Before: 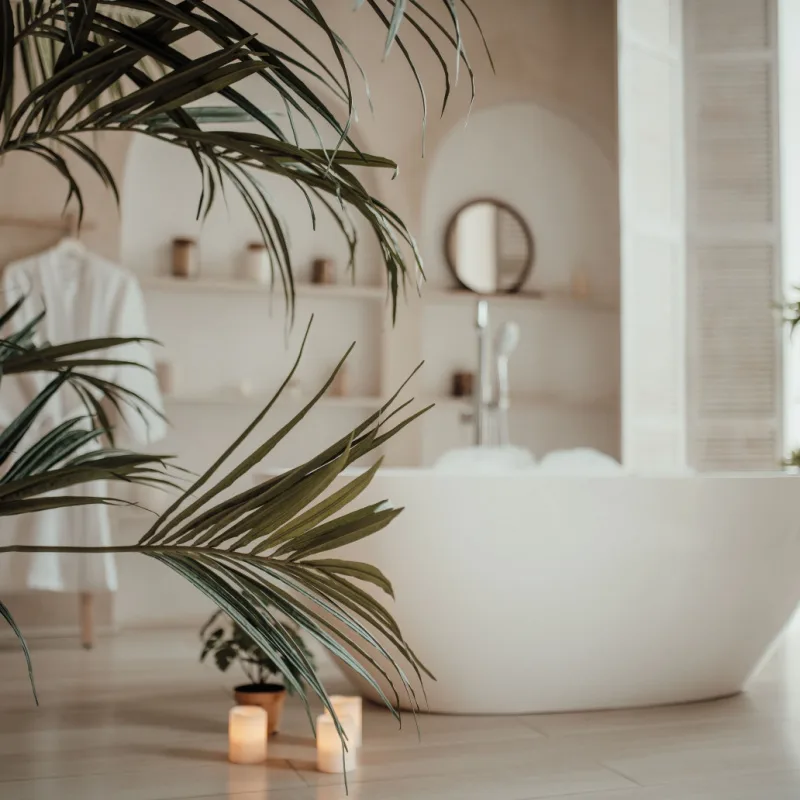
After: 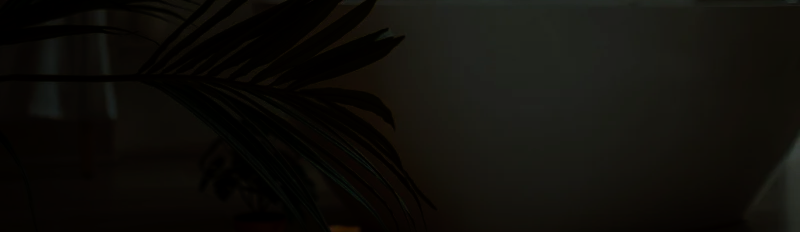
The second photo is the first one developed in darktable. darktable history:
exposure: exposure -1.993 EV, compensate highlight preservation false
tone curve: curves: ch0 [(0, 0) (0.16, 0.055) (0.506, 0.762) (1, 1.024)], preserve colors none
crop and rotate: top 59.071%, bottom 11.895%
contrast brightness saturation: brightness -0.501
color zones: curves: ch0 [(0.27, 0.396) (0.563, 0.504) (0.75, 0.5) (0.787, 0.307)]
